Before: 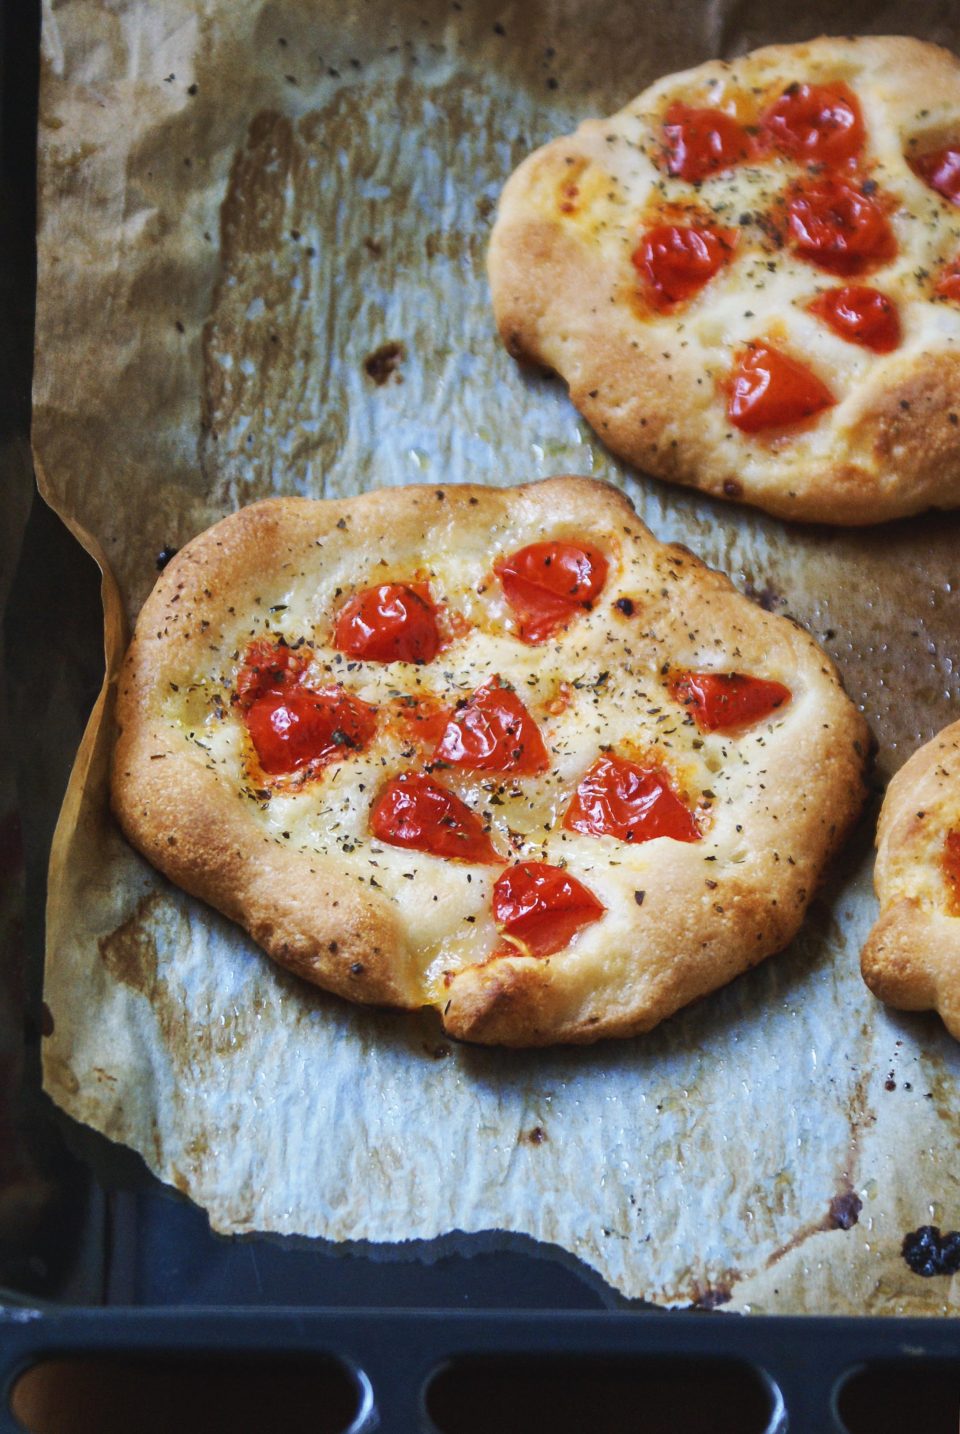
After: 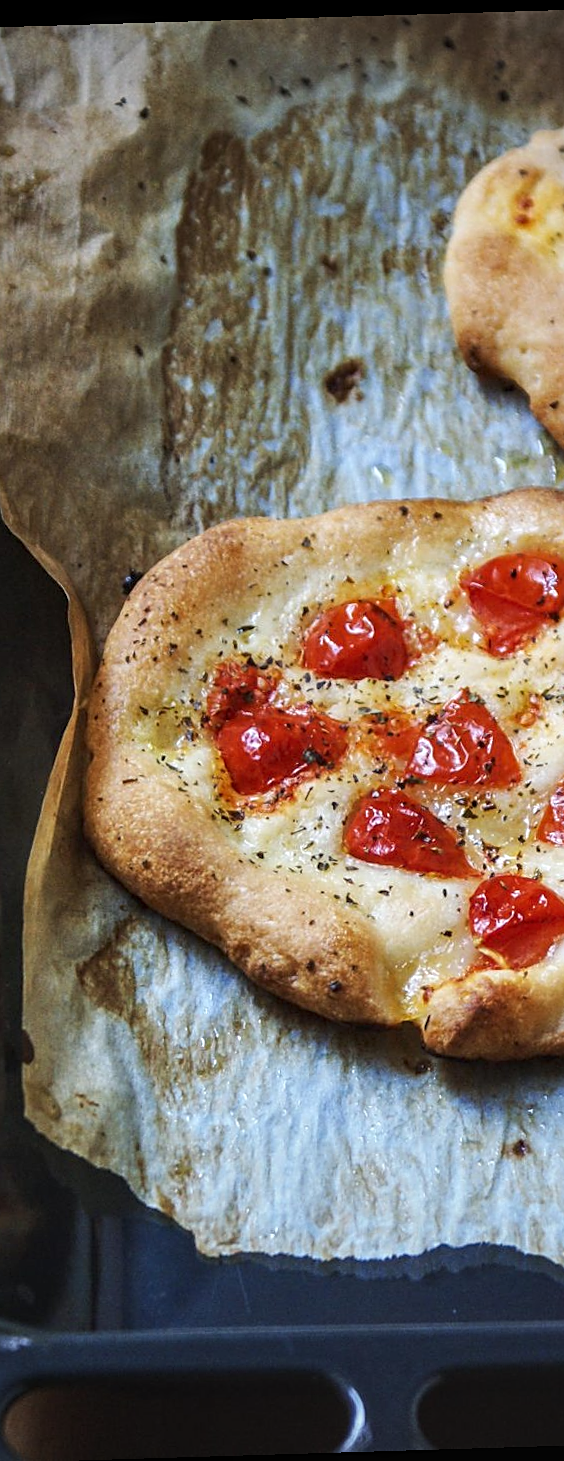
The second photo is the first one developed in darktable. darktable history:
local contrast: on, module defaults
vignetting: on, module defaults
sharpen: on, module defaults
crop: left 5.114%, right 38.589%
rotate and perspective: rotation -1.75°, automatic cropping off
